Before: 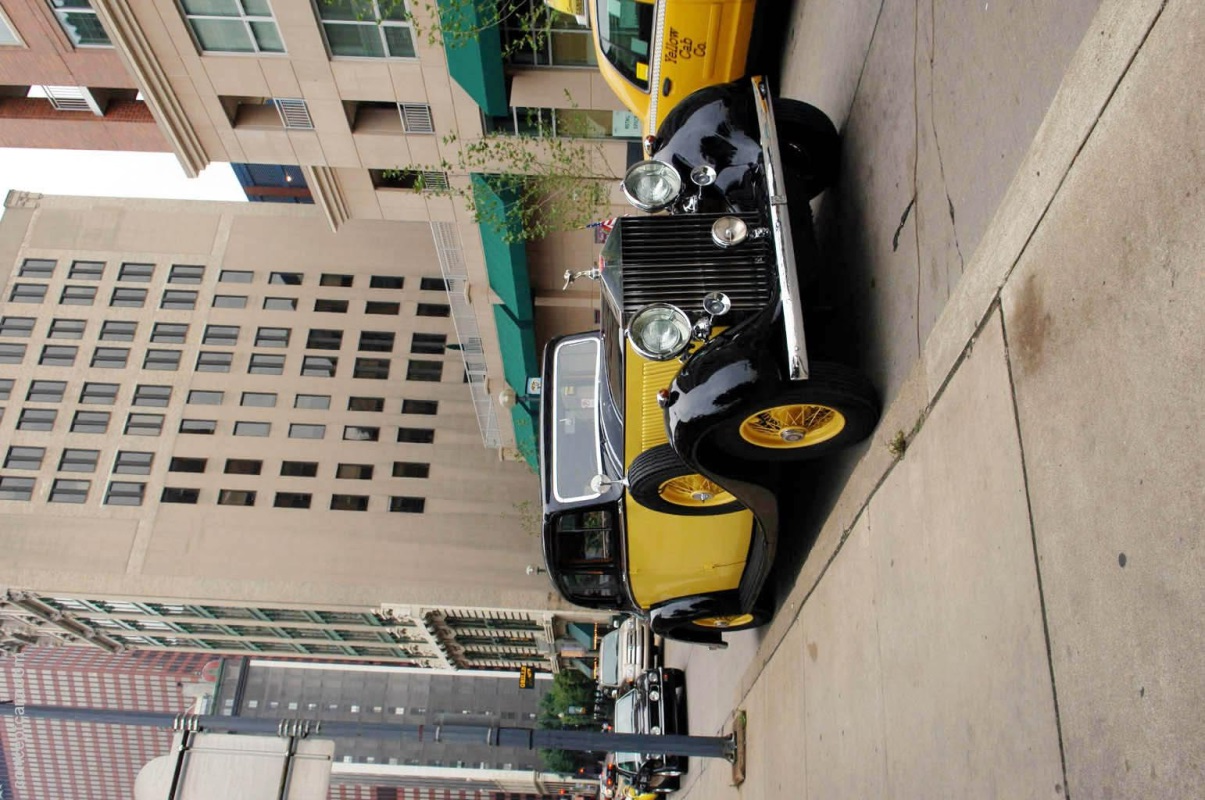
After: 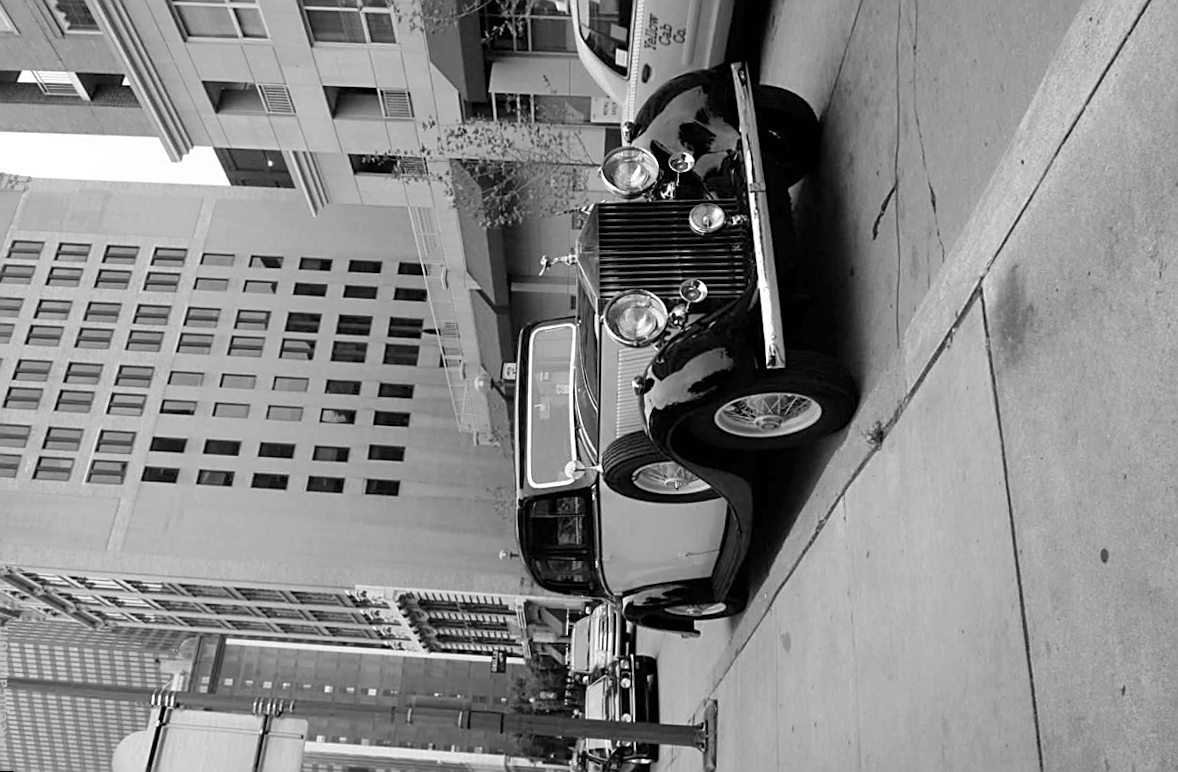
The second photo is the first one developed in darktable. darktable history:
sharpen: on, module defaults
crop and rotate: angle -0.5°
rotate and perspective: rotation 0.226°, lens shift (vertical) -0.042, crop left 0.023, crop right 0.982, crop top 0.006, crop bottom 0.994
monochrome: on, module defaults
